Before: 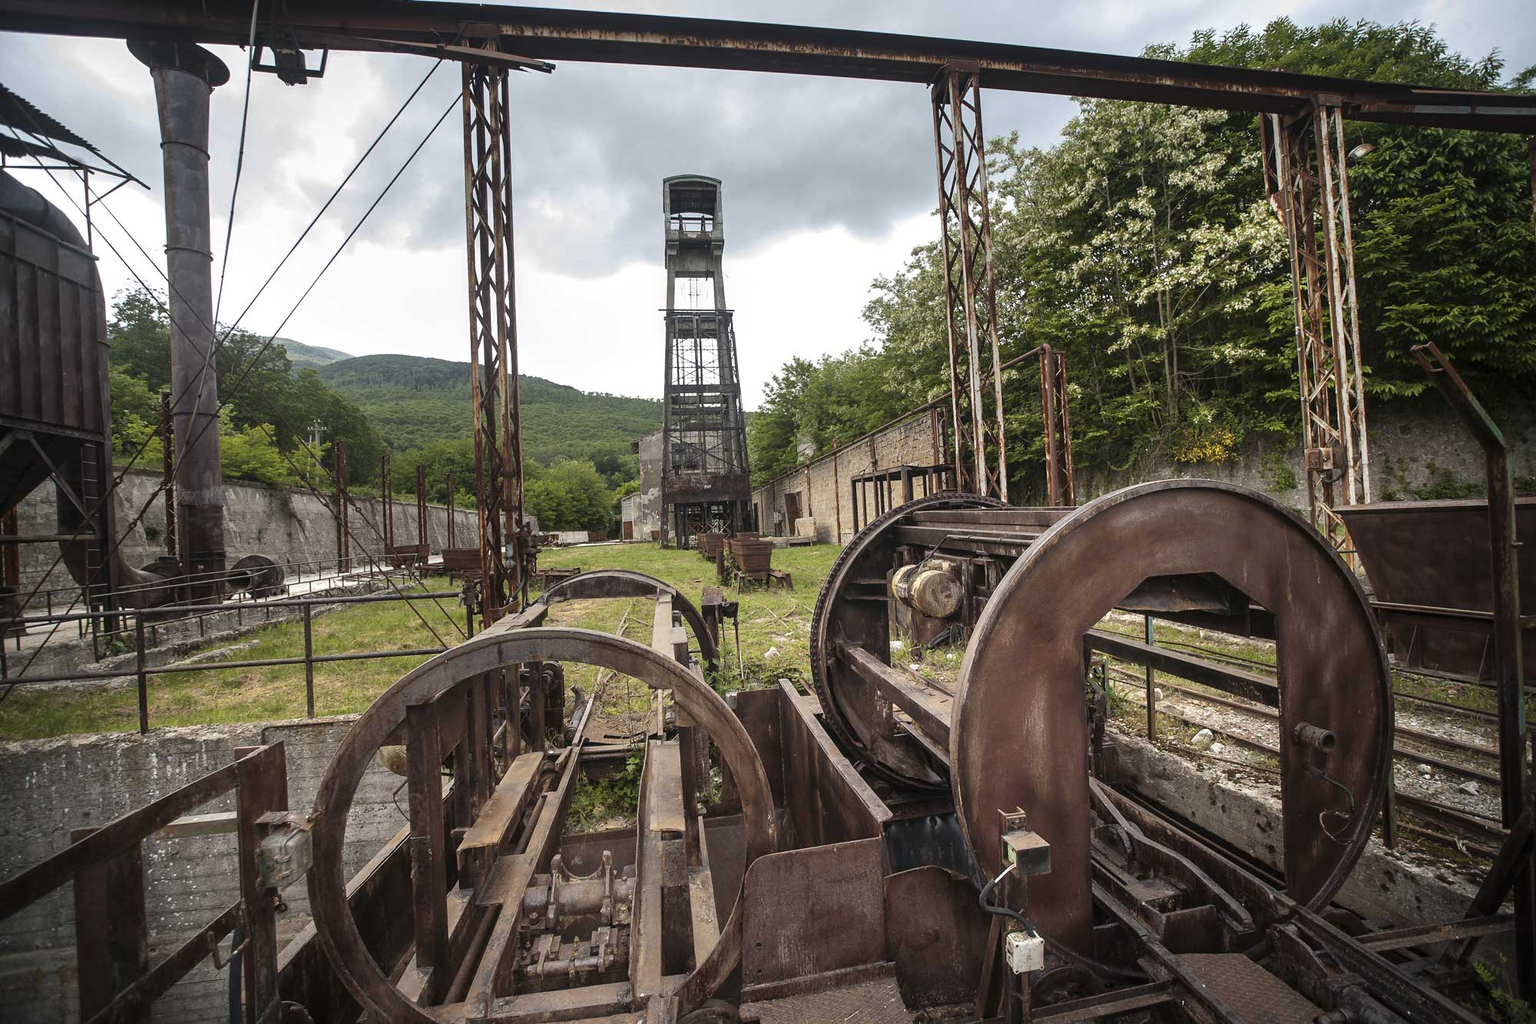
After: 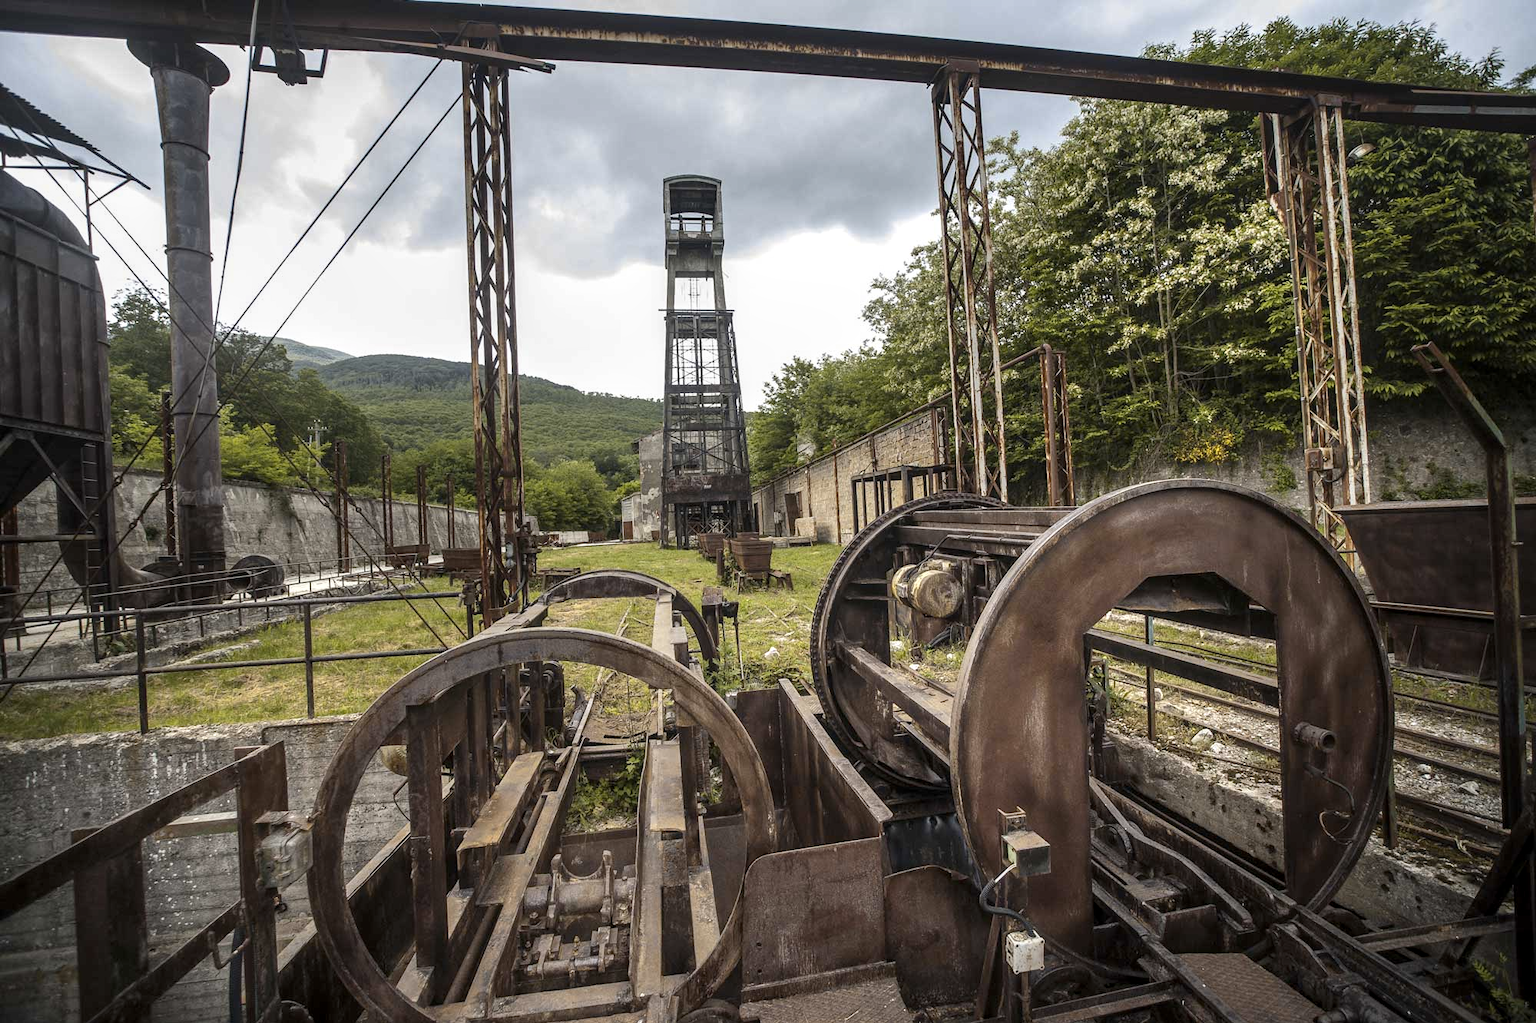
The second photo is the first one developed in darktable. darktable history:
local contrast: on, module defaults
color contrast: green-magenta contrast 0.8, blue-yellow contrast 1.1, unbound 0
